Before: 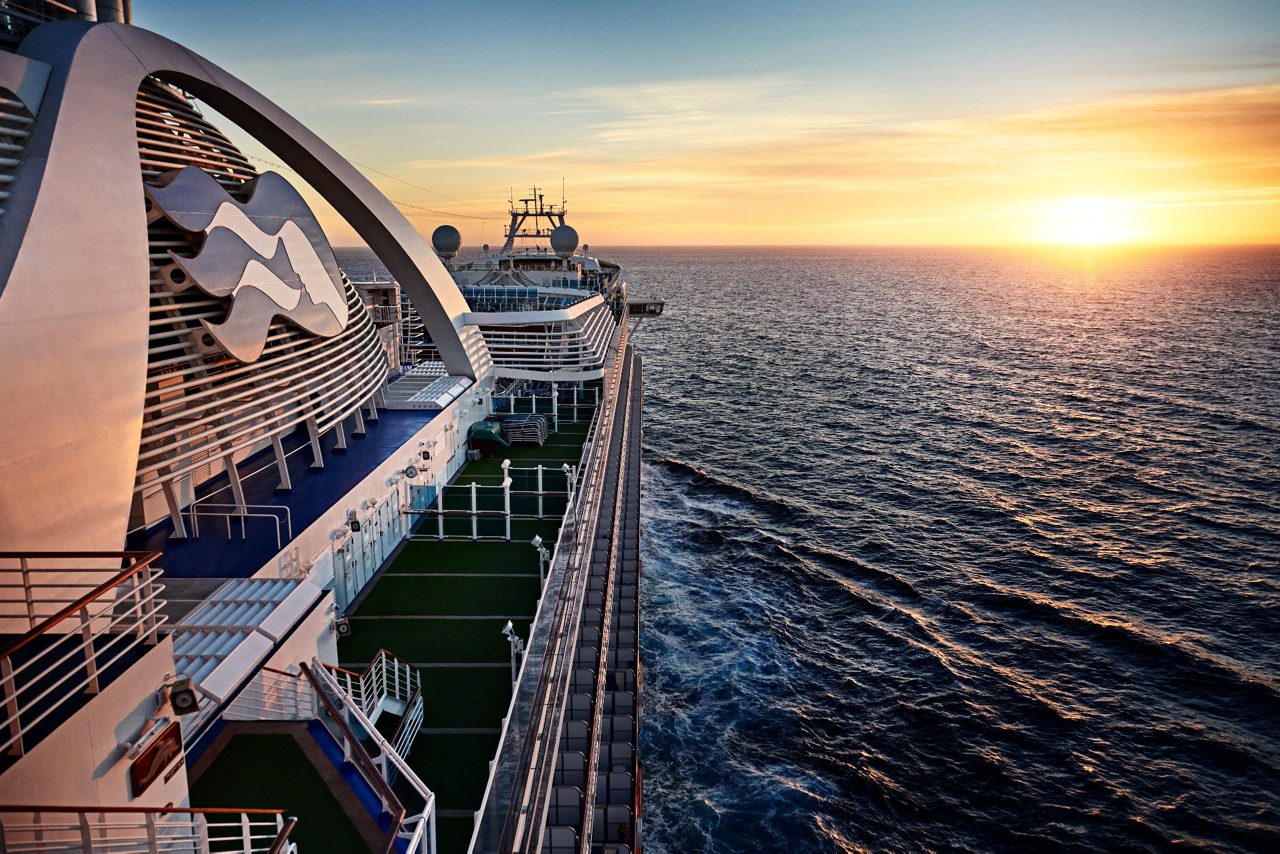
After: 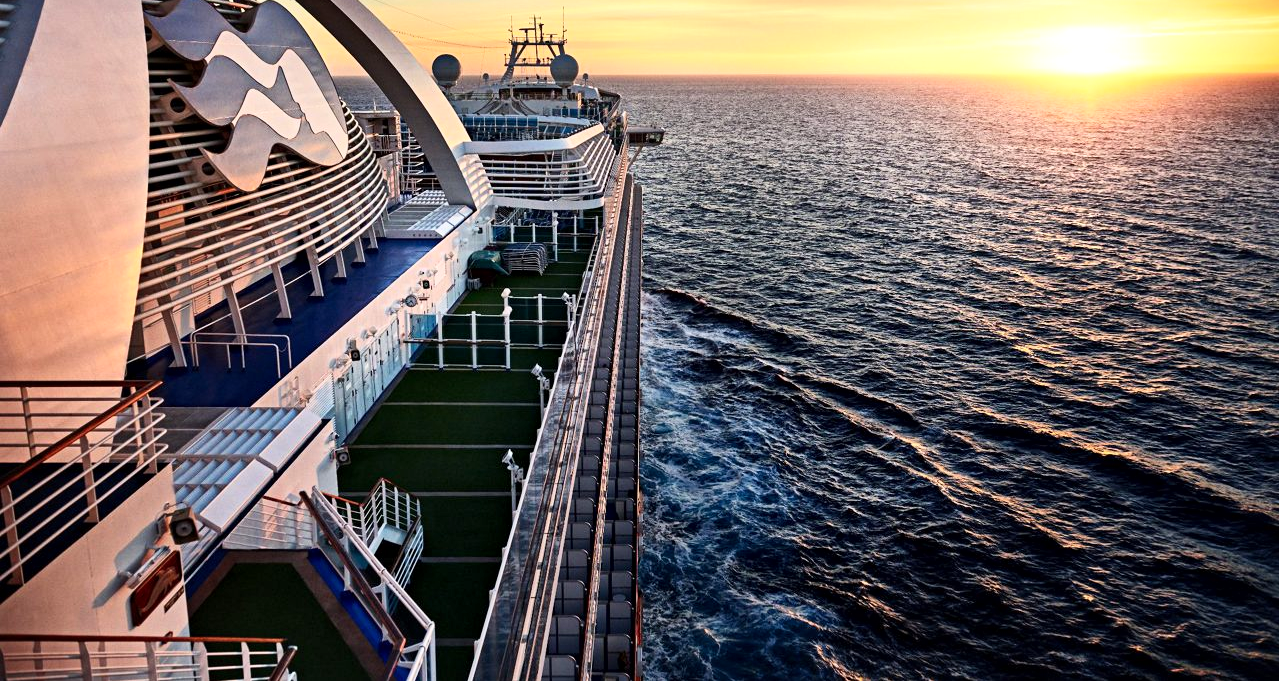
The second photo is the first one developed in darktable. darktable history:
contrast brightness saturation: contrast 0.198, brightness 0.14, saturation 0.138
crop and rotate: top 20.167%
local contrast: mode bilateral grid, contrast 20, coarseness 51, detail 141%, midtone range 0.2
